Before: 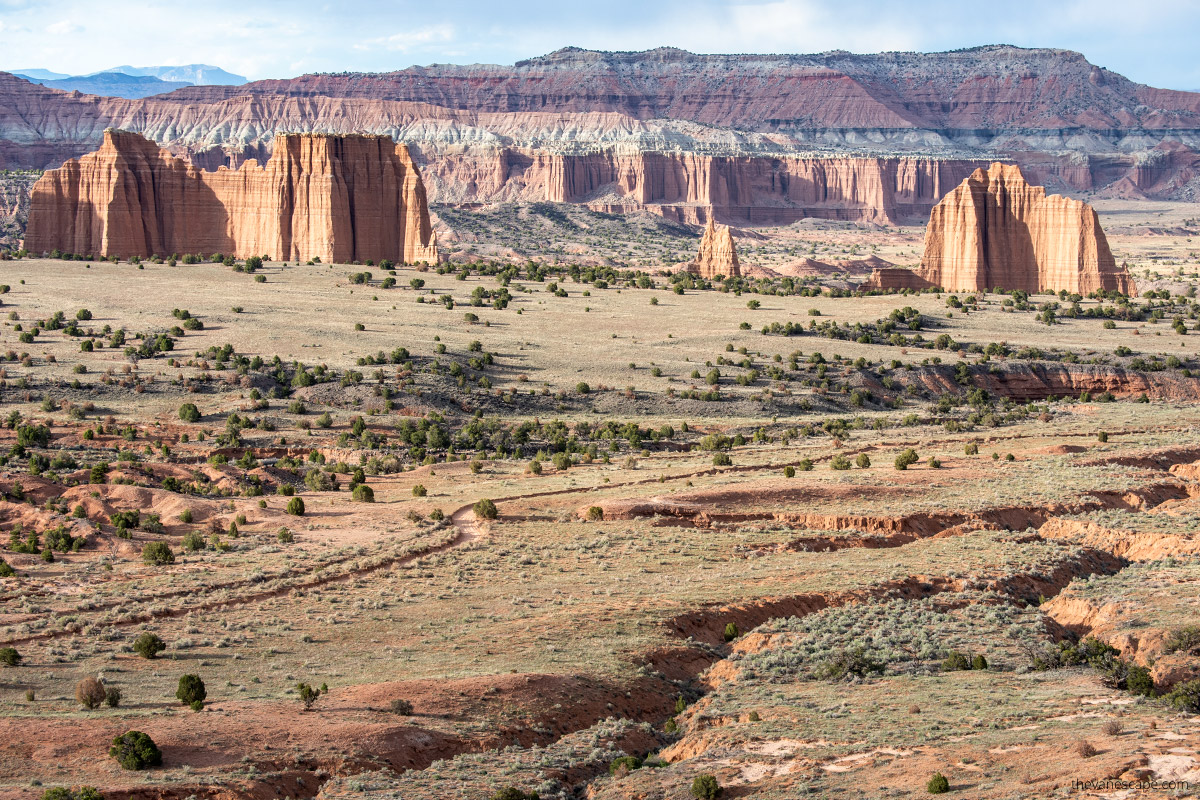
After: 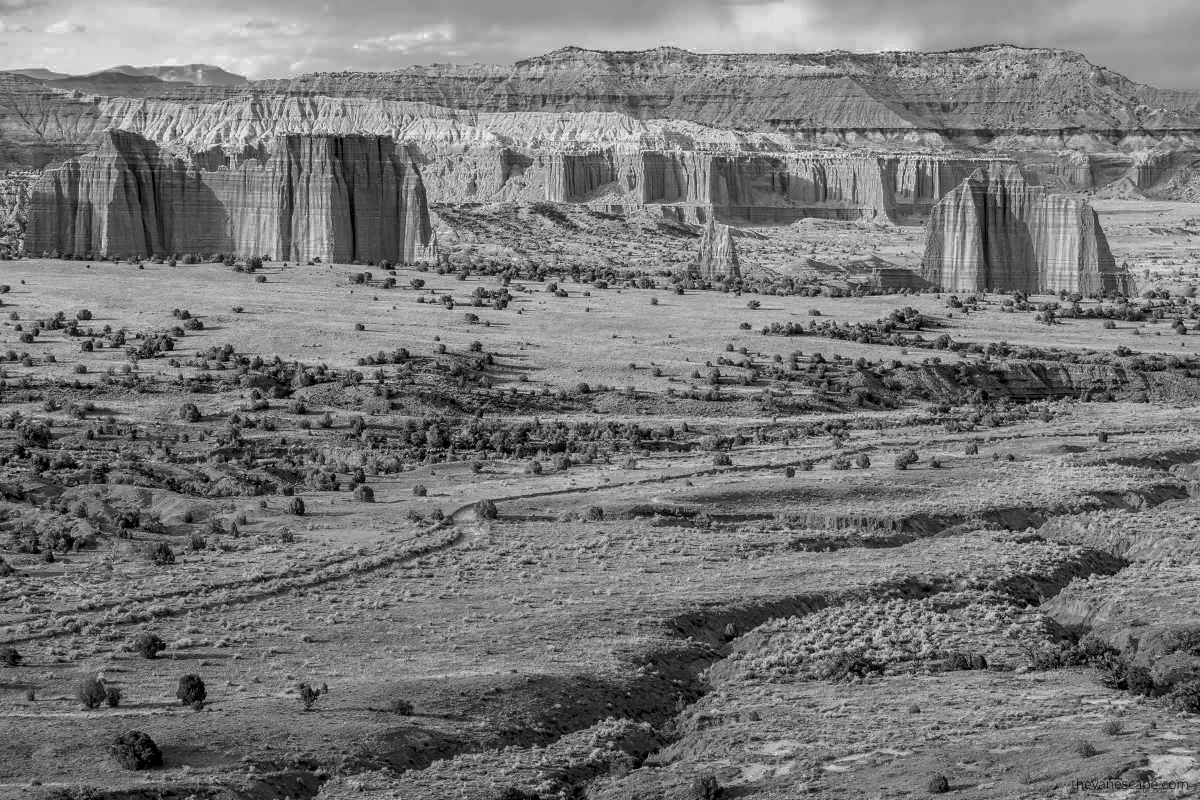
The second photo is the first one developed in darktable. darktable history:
contrast brightness saturation: contrast 0.2, brightness 0.162, saturation 0.229
exposure: exposure -0.592 EV, compensate highlight preservation false
local contrast: detail 130%
color zones: curves: ch0 [(0.002, 0.589) (0.107, 0.484) (0.146, 0.249) (0.217, 0.352) (0.309, 0.525) (0.39, 0.404) (0.455, 0.169) (0.597, 0.055) (0.724, 0.212) (0.775, 0.691) (0.869, 0.571) (1, 0.587)]; ch1 [(0, 0) (0.143, 0) (0.286, 0) (0.429, 0) (0.571, 0) (0.714, 0) (0.857, 0)]
